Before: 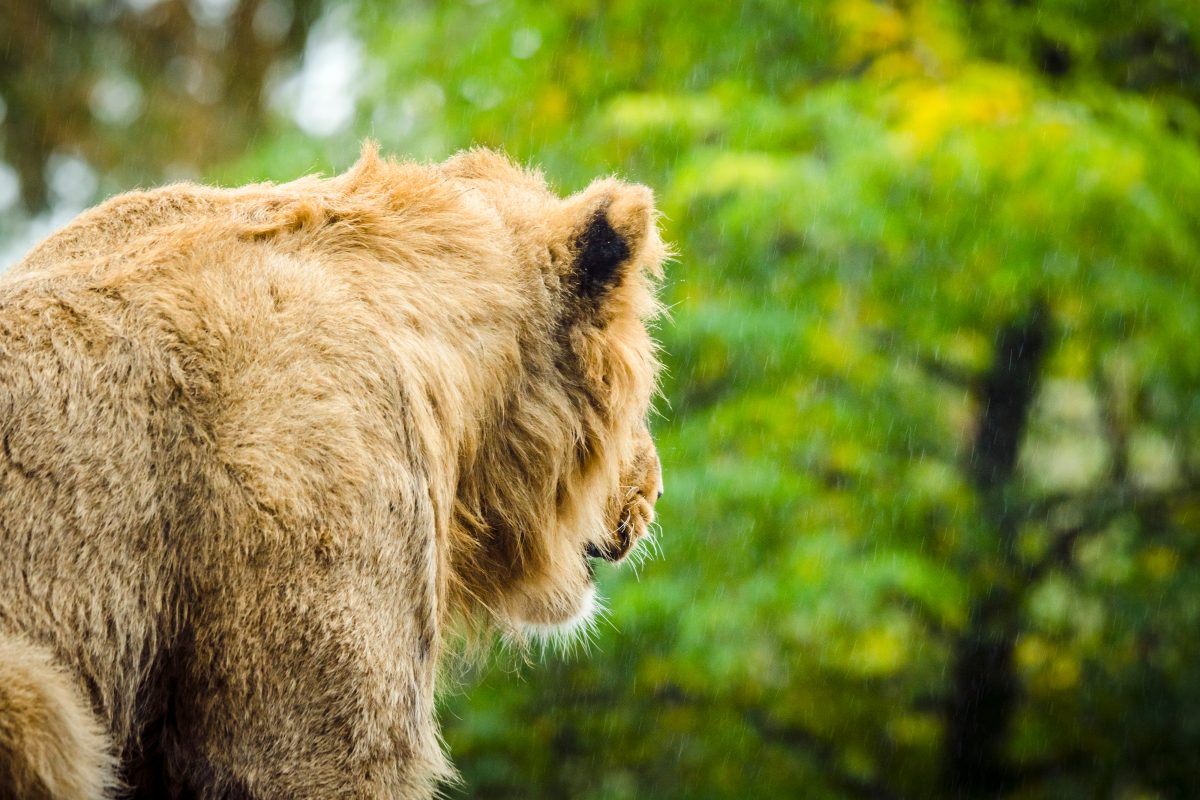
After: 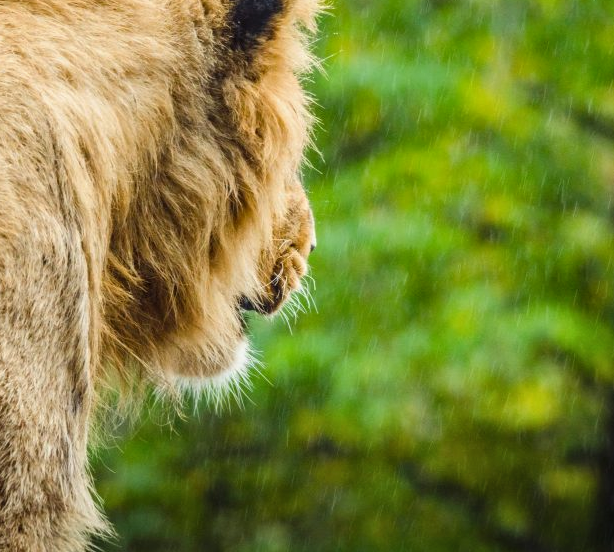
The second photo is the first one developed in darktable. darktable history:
local contrast: on, module defaults
contrast brightness saturation: contrast -0.105
crop and rotate: left 28.989%, top 30.999%, right 19.822%
